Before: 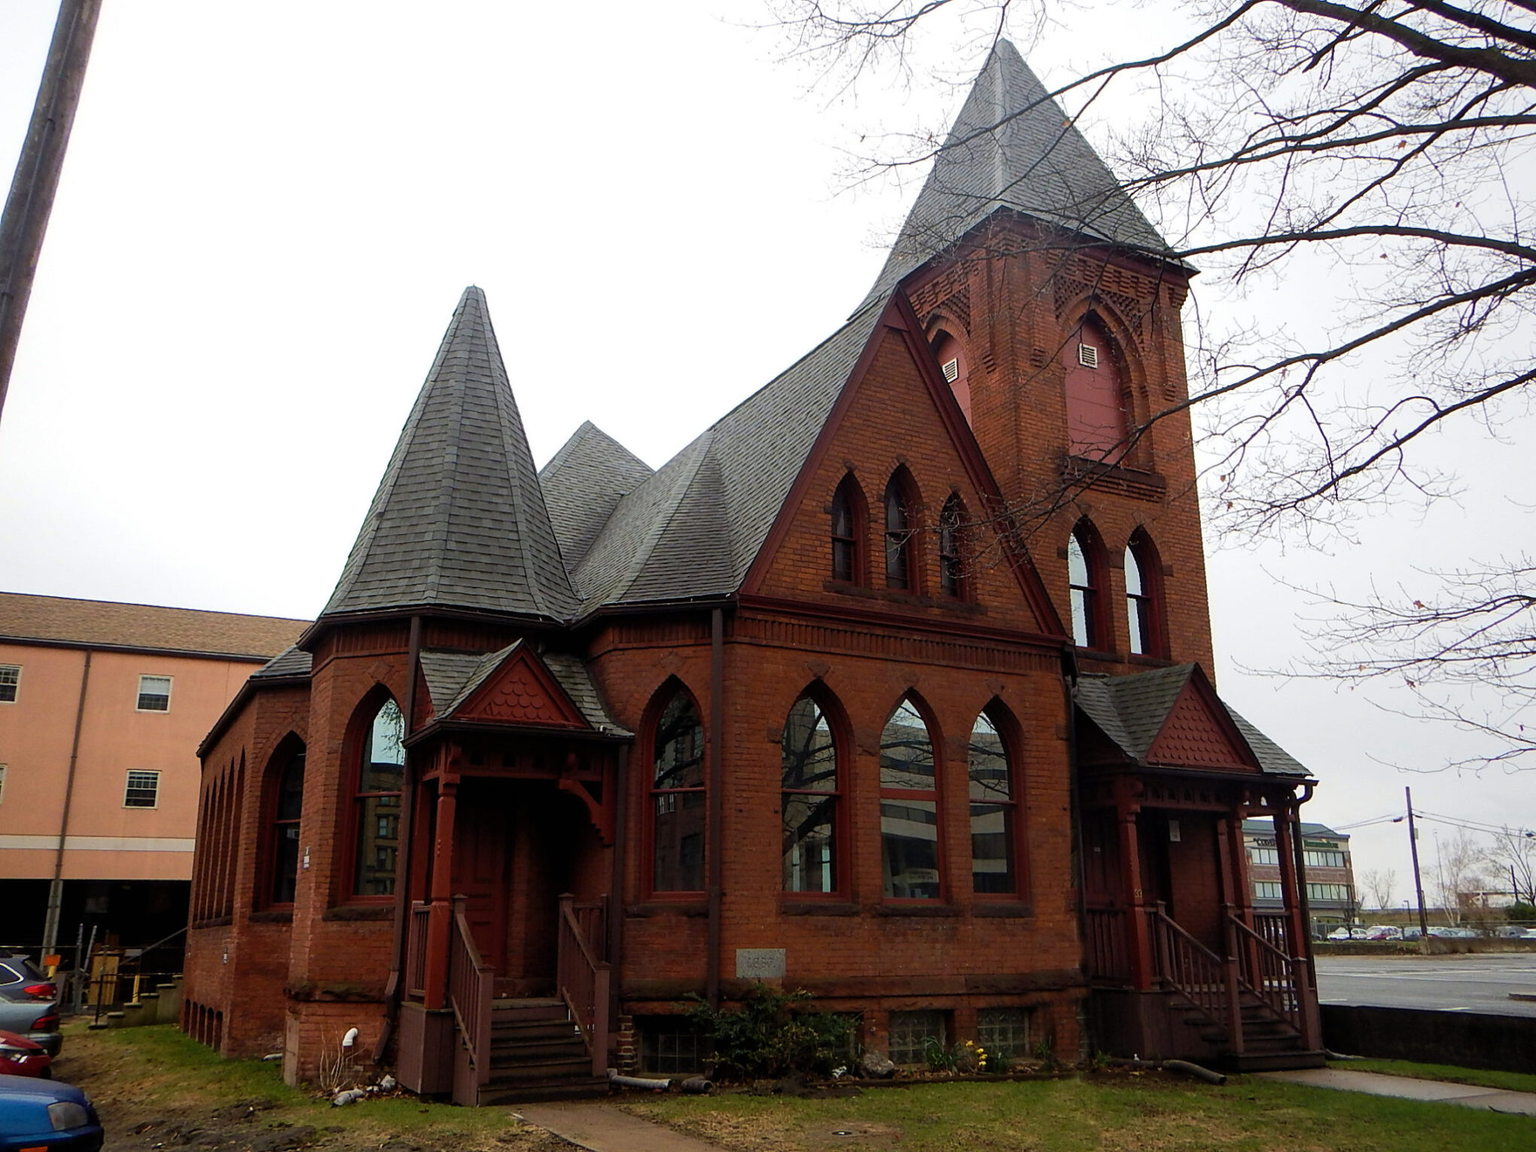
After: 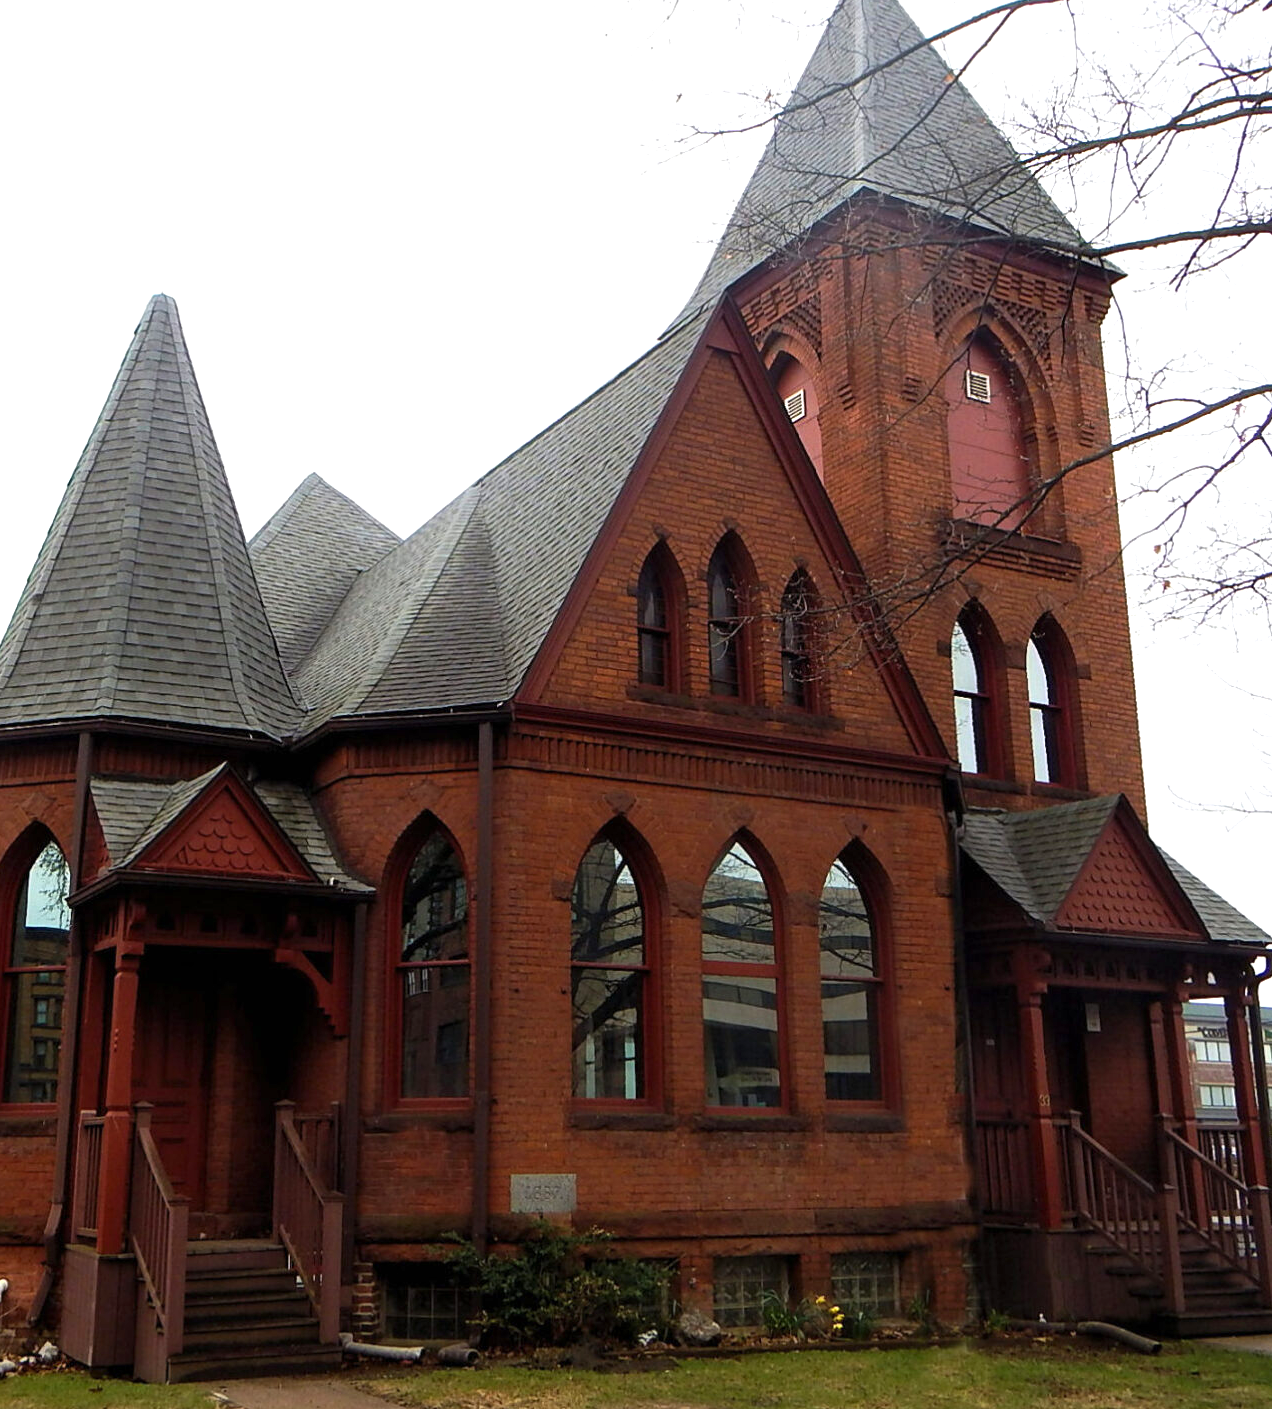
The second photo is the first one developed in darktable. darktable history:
exposure: exposure 0.564 EV, compensate highlight preservation false
crop and rotate: left 22.918%, top 5.629%, right 14.711%, bottom 2.247%
